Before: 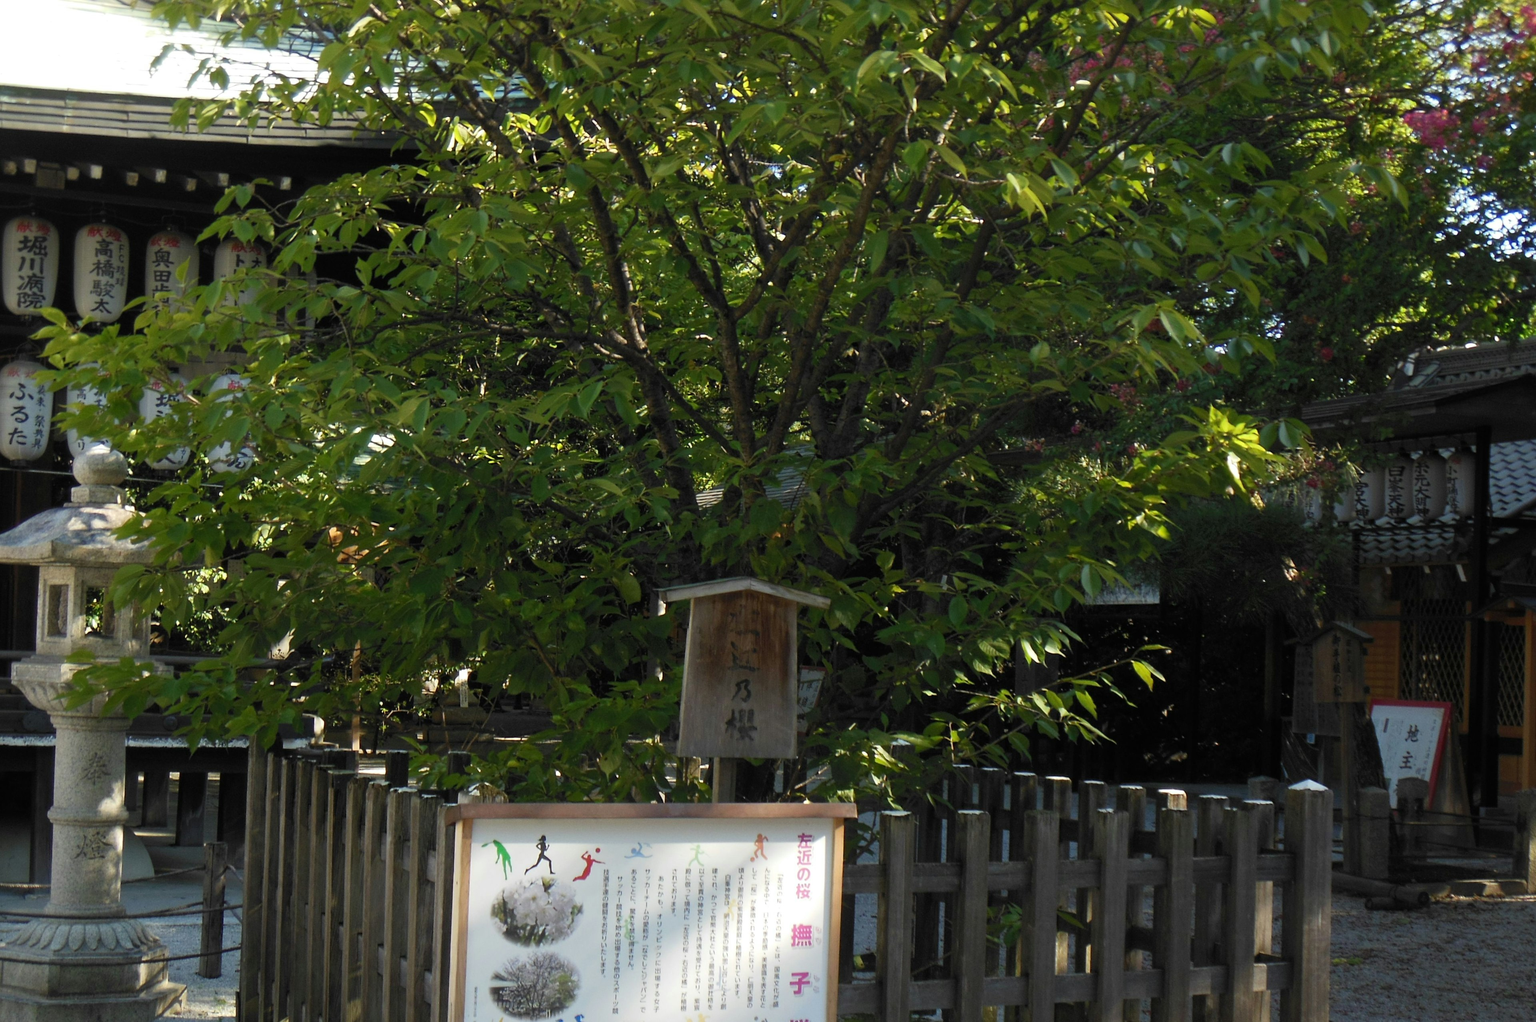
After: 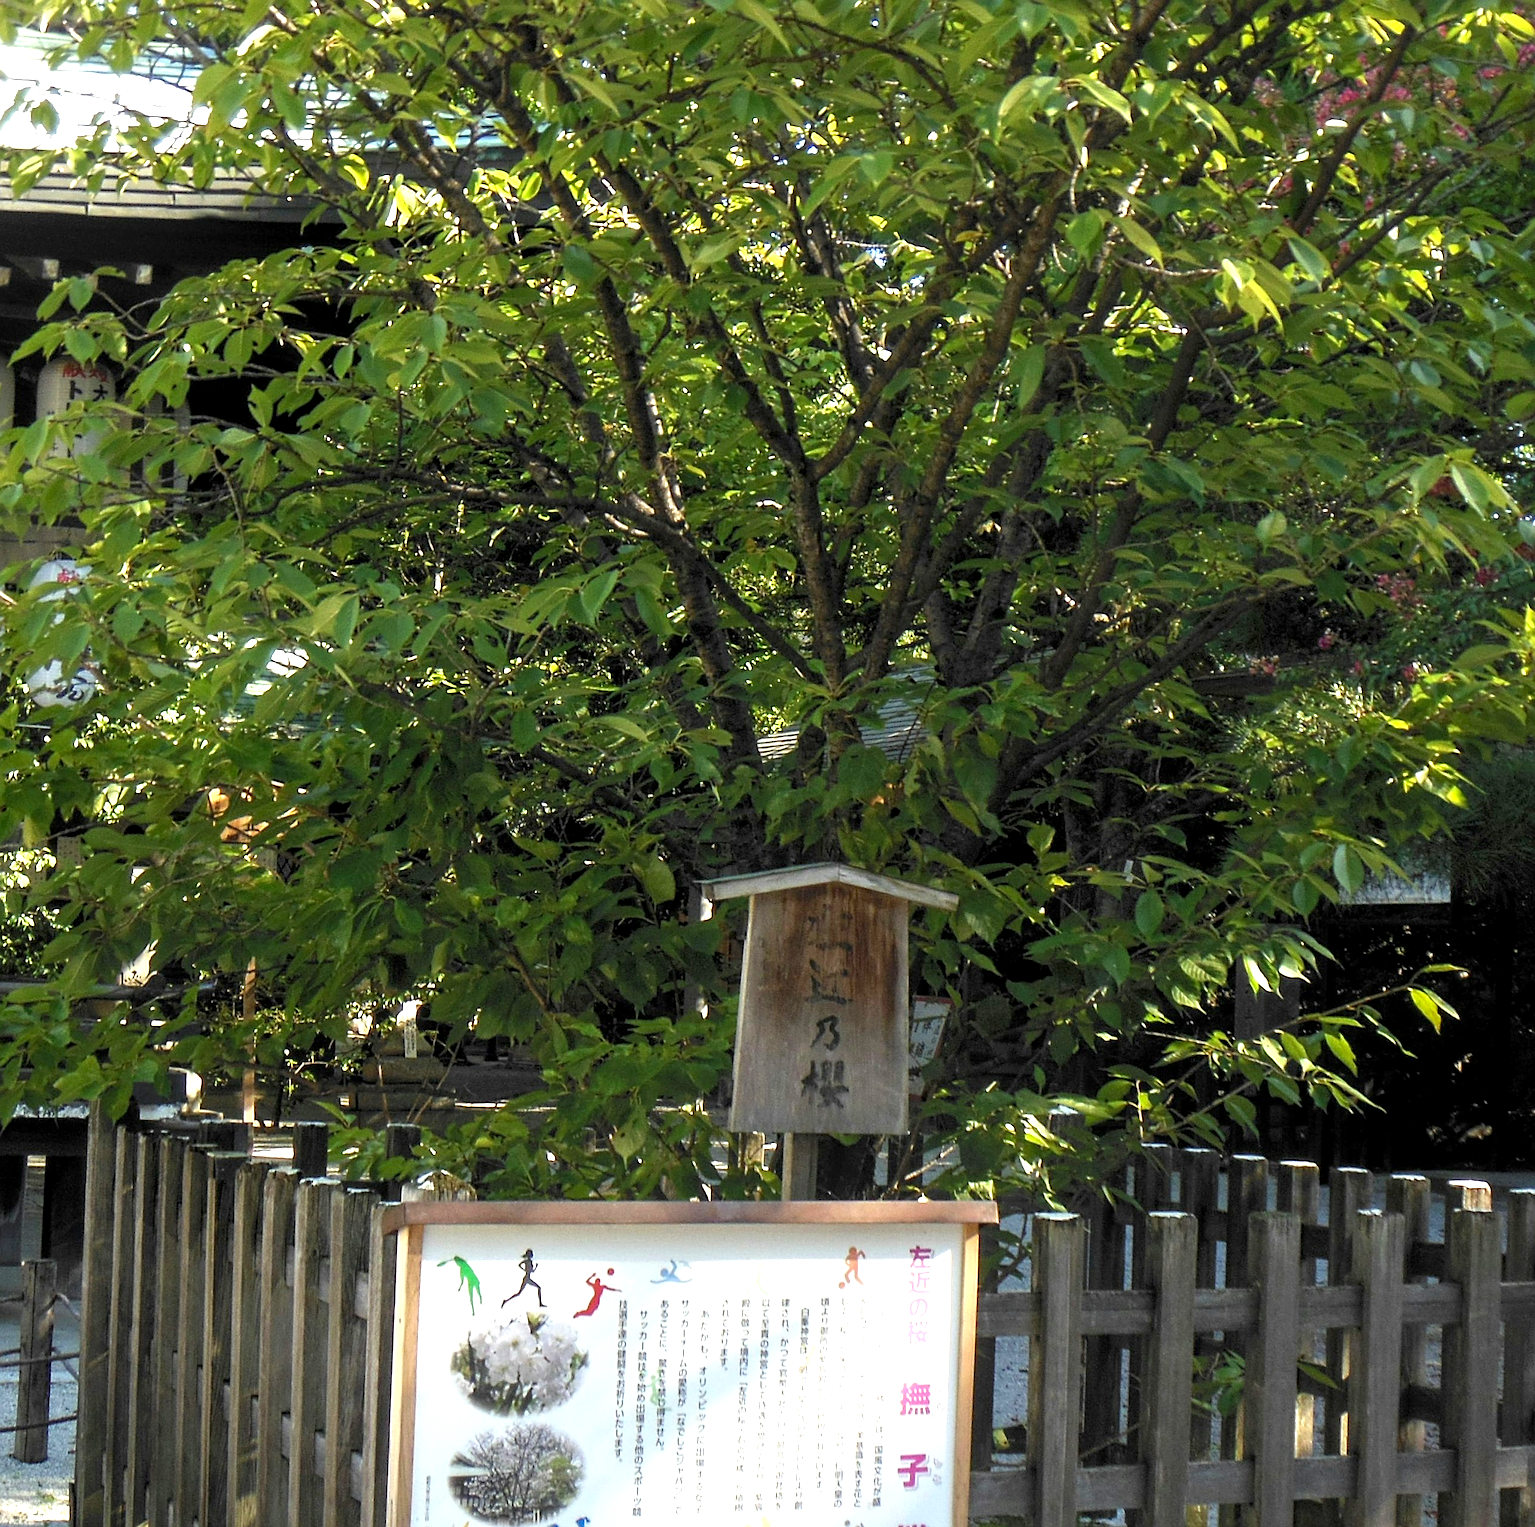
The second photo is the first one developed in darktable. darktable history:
crop and rotate: left 12.357%, right 20.756%
sharpen: on, module defaults
exposure: black level correction 0.001, exposure 1 EV, compensate highlight preservation false
local contrast: on, module defaults
